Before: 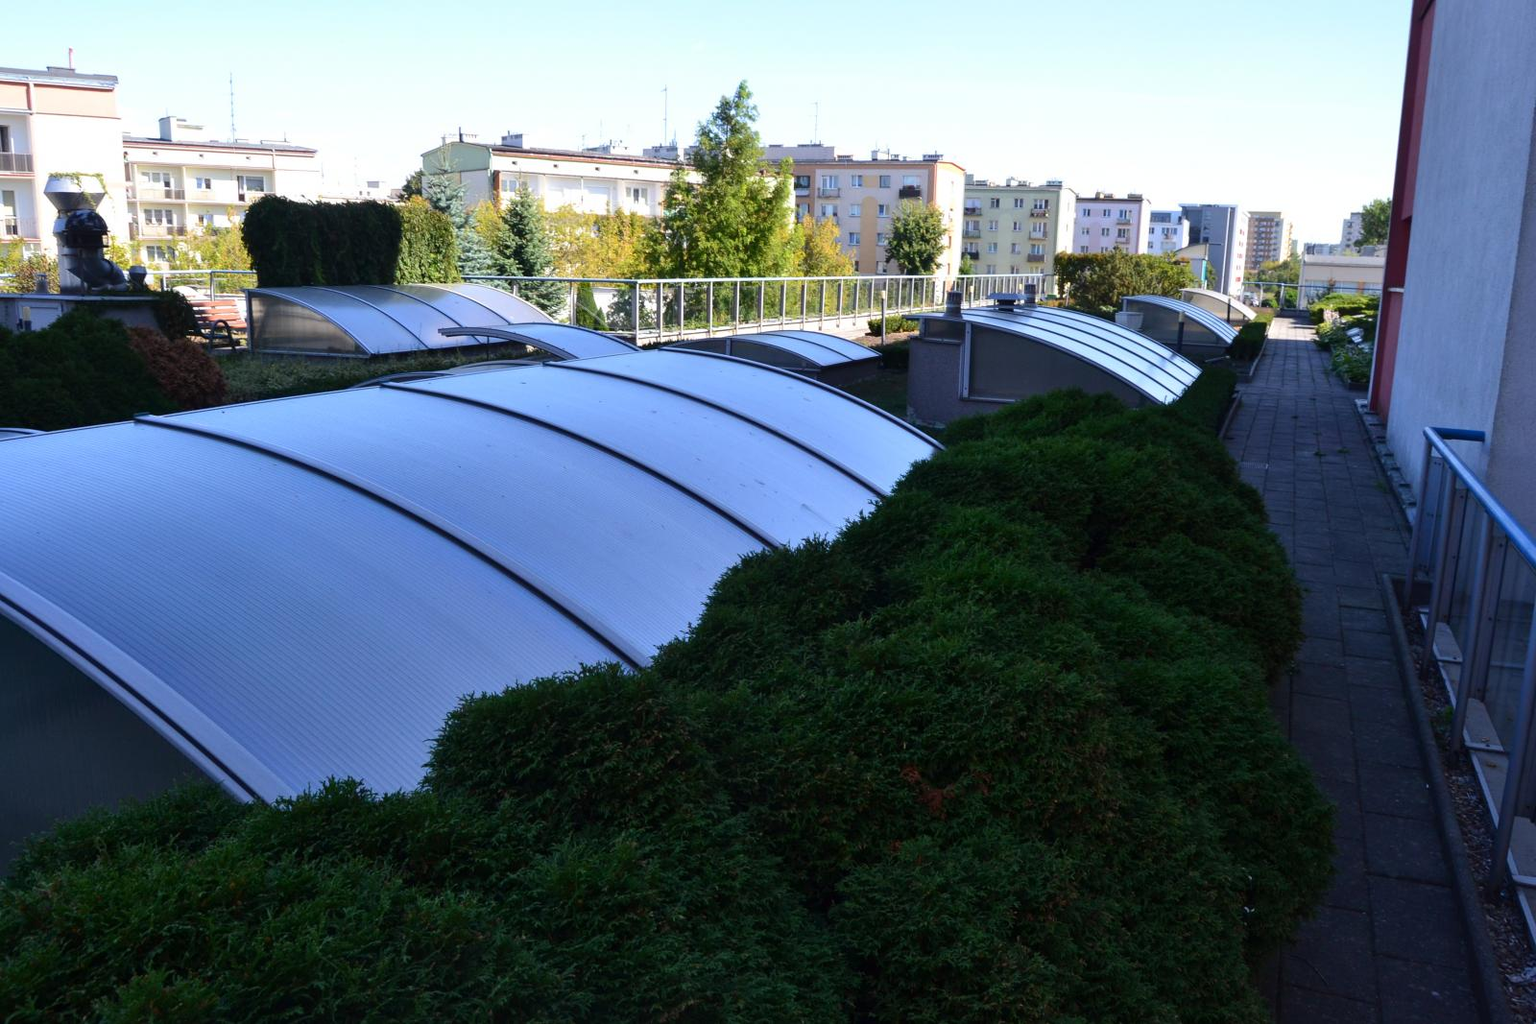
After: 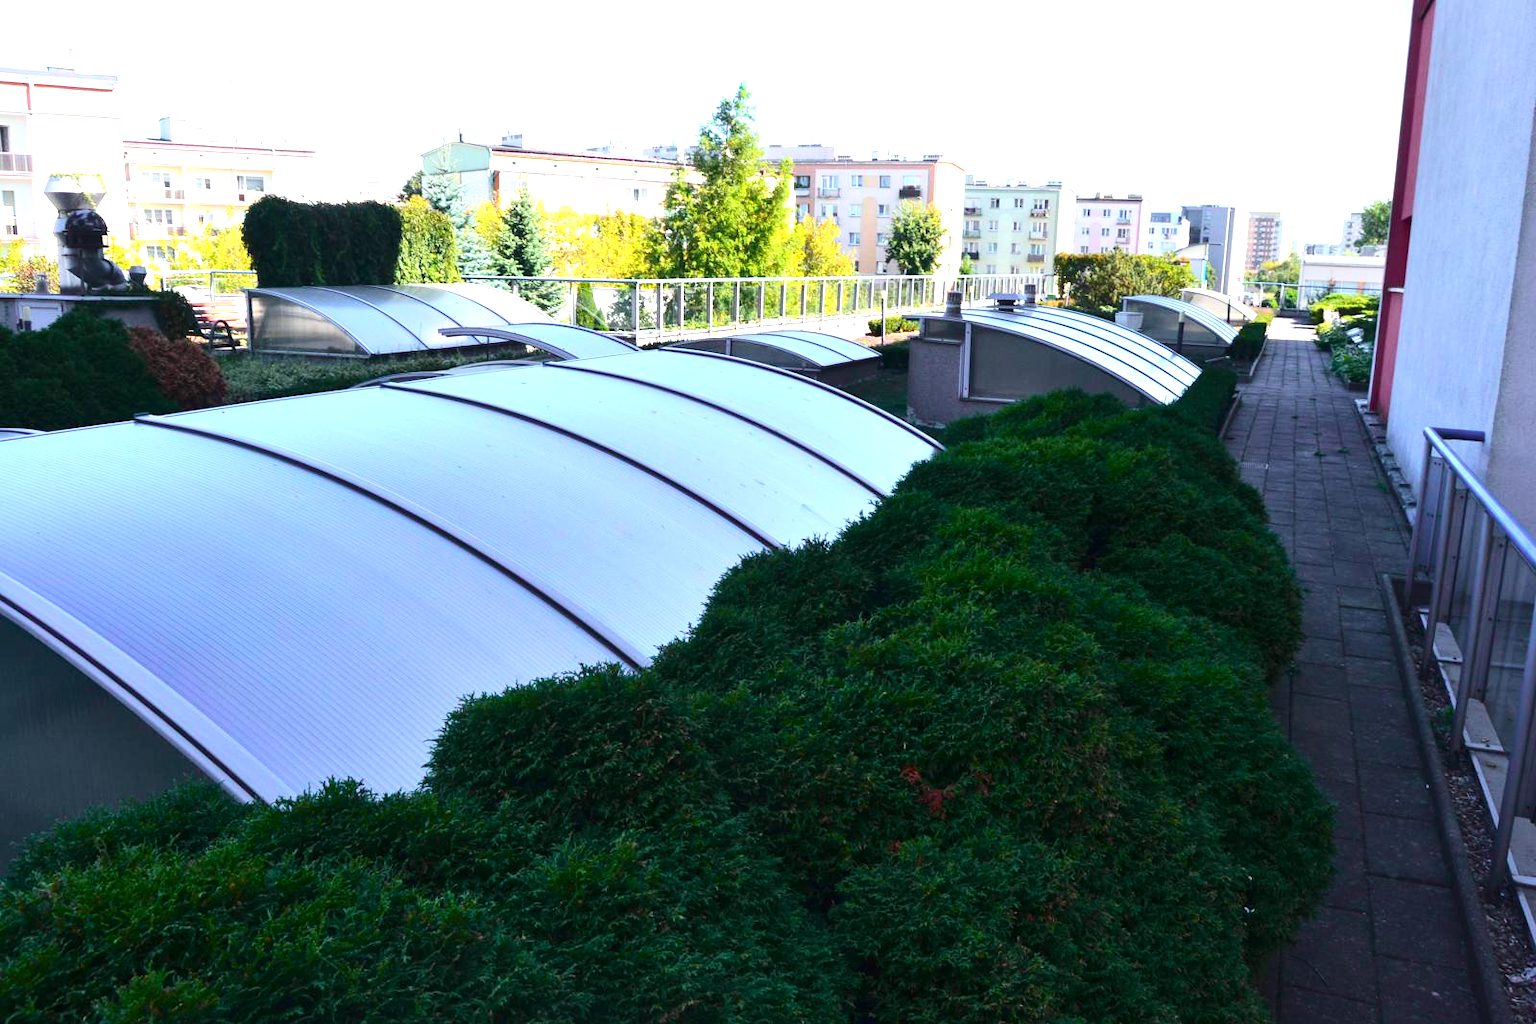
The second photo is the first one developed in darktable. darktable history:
tone curve: curves: ch0 [(0, 0.003) (0.056, 0.041) (0.211, 0.187) (0.482, 0.519) (0.836, 0.864) (0.997, 0.984)]; ch1 [(0, 0) (0.276, 0.206) (0.393, 0.364) (0.482, 0.471) (0.506, 0.5) (0.523, 0.523) (0.572, 0.604) (0.635, 0.665) (0.695, 0.759) (1, 1)]; ch2 [(0, 0) (0.438, 0.456) (0.473, 0.47) (0.503, 0.503) (0.536, 0.527) (0.562, 0.584) (0.612, 0.61) (0.679, 0.72) (1, 1)], color space Lab, independent channels, preserve colors none
exposure: black level correction 0, exposure 1.2 EV, compensate exposure bias true, compensate highlight preservation false
